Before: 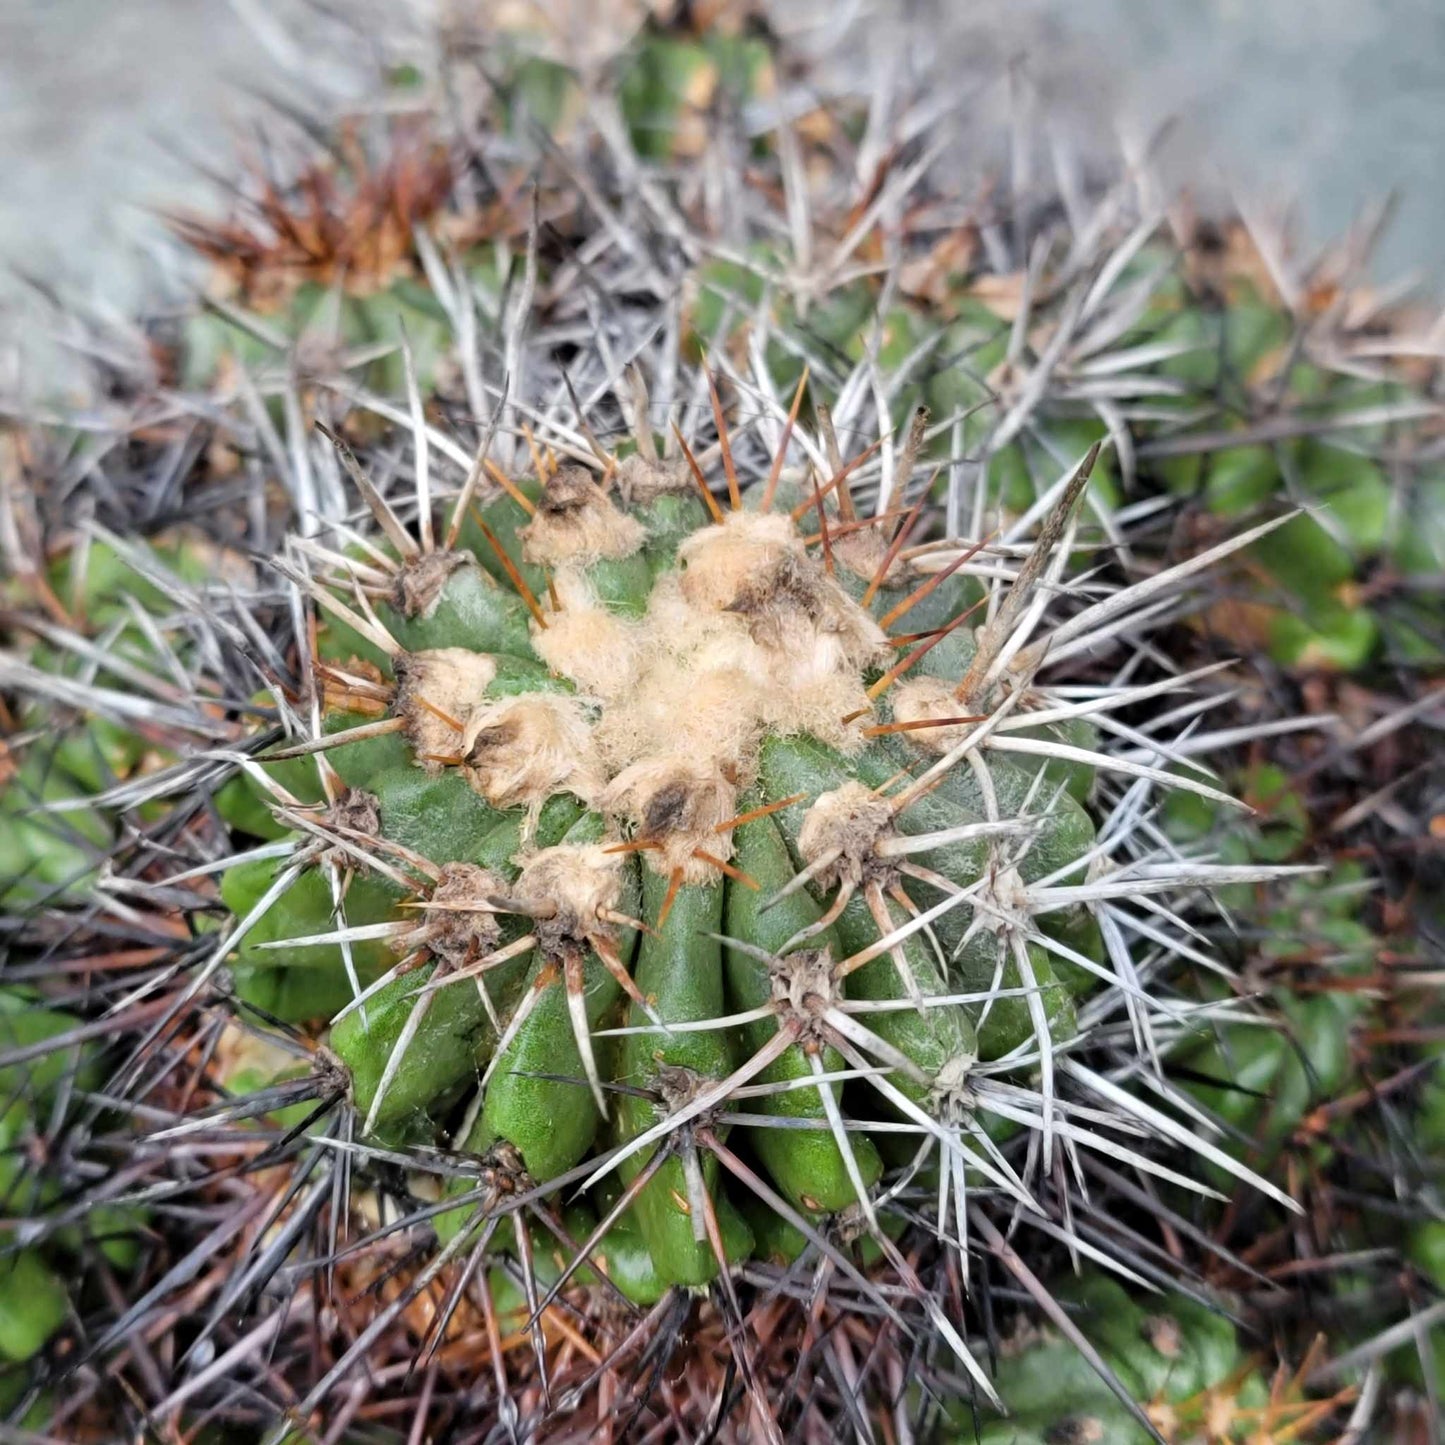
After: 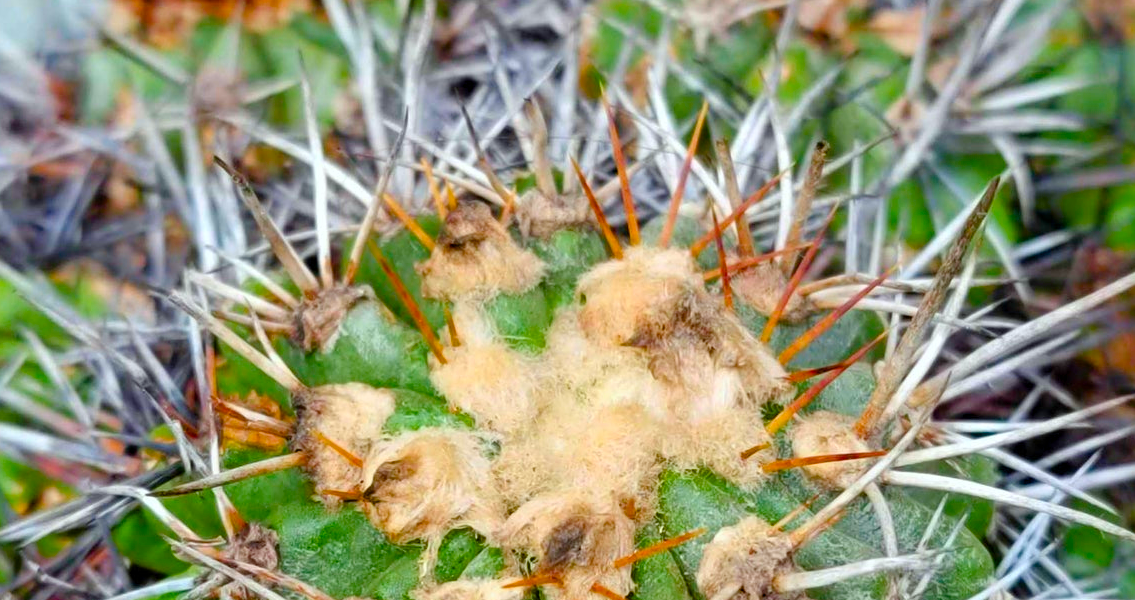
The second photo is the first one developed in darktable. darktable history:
crop: left 7.036%, top 18.398%, right 14.379%, bottom 40.043%
white balance: red 0.978, blue 0.999
color correction: saturation 1.32
color balance rgb: perceptual saturation grading › global saturation 20%, perceptual saturation grading › highlights -25%, perceptual saturation grading › shadows 50.52%, global vibrance 40.24%
